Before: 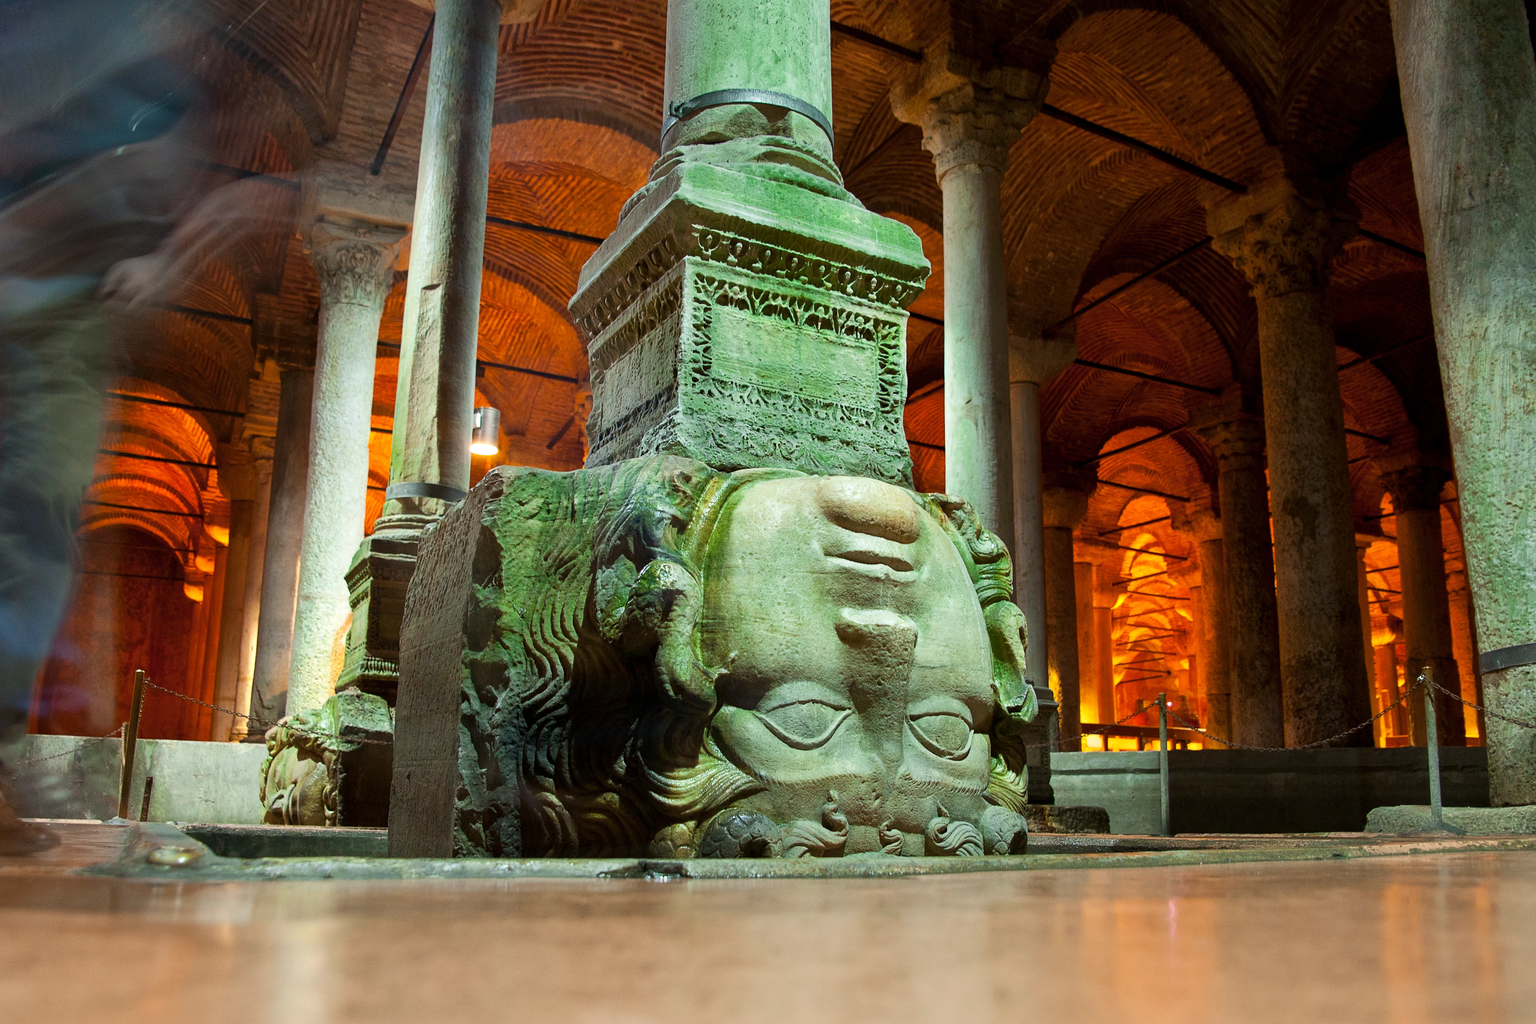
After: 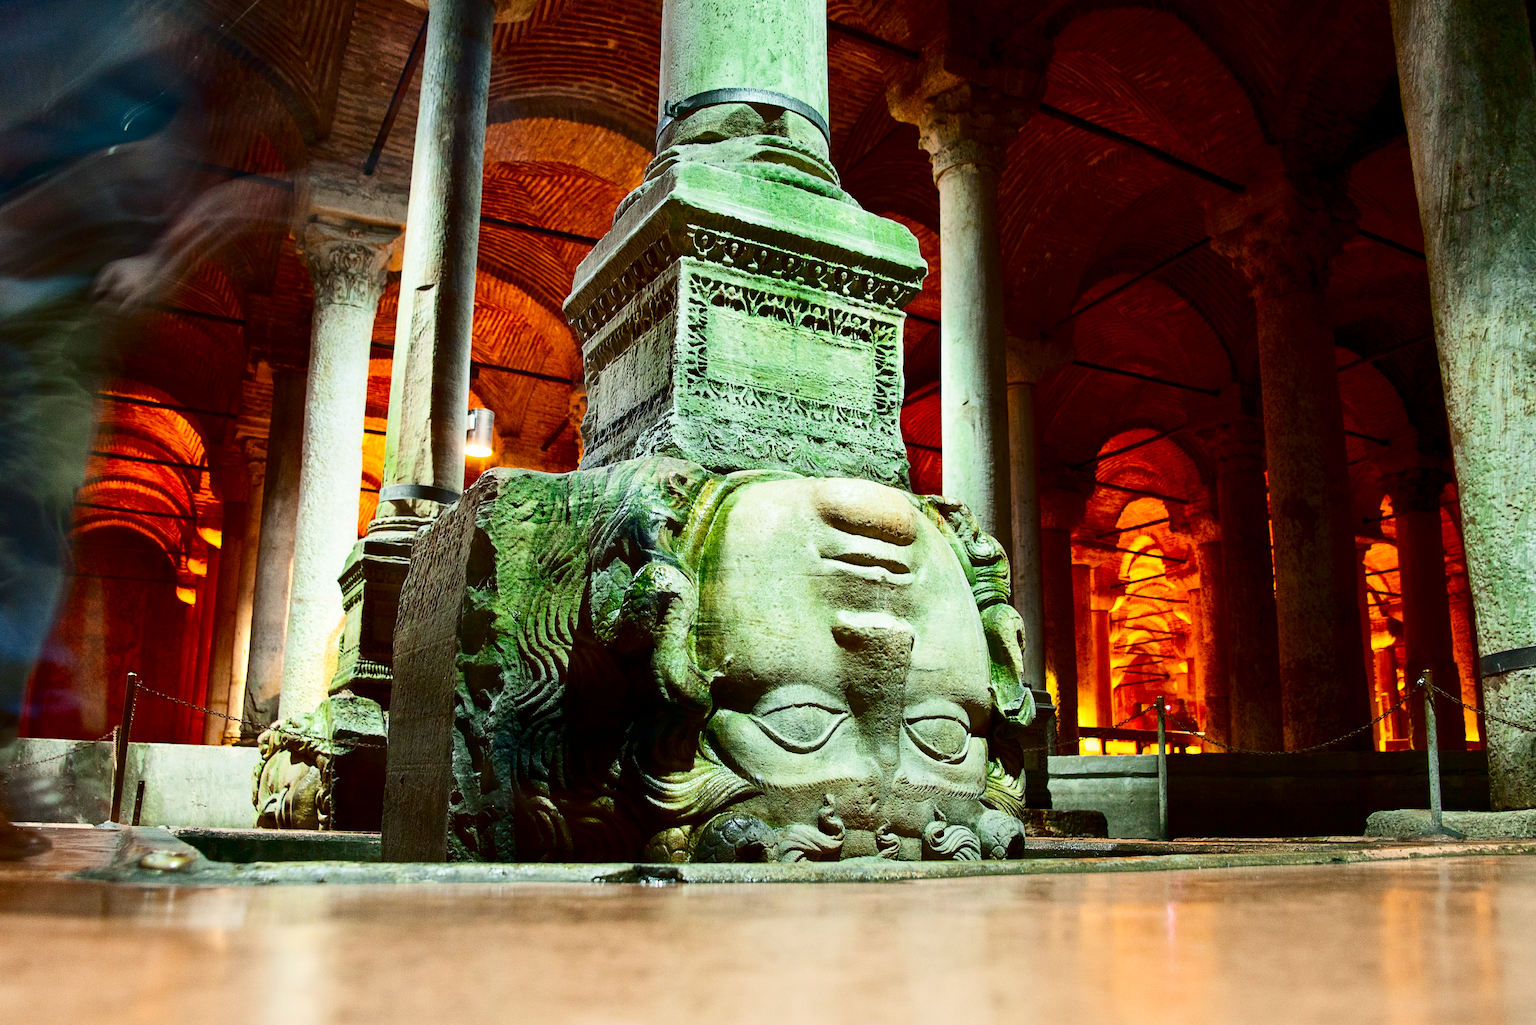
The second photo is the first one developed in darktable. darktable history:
base curve: curves: ch0 [(0, 0) (0.204, 0.334) (0.55, 0.733) (1, 1)], preserve colors none
crop and rotate: left 0.614%, top 0.179%, bottom 0.309%
contrast brightness saturation: contrast 0.24, brightness -0.24, saturation 0.14
